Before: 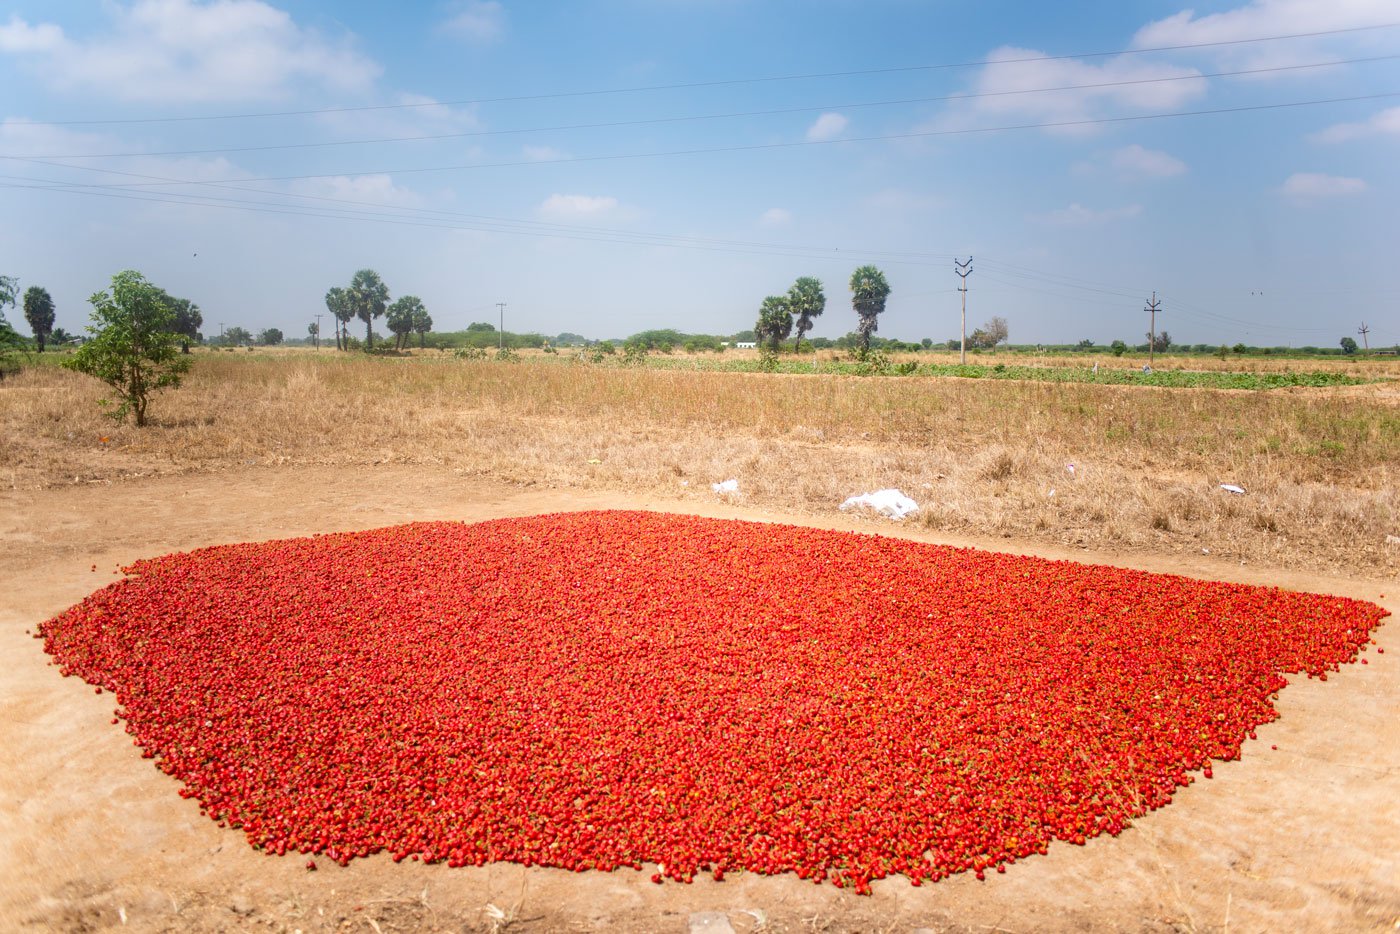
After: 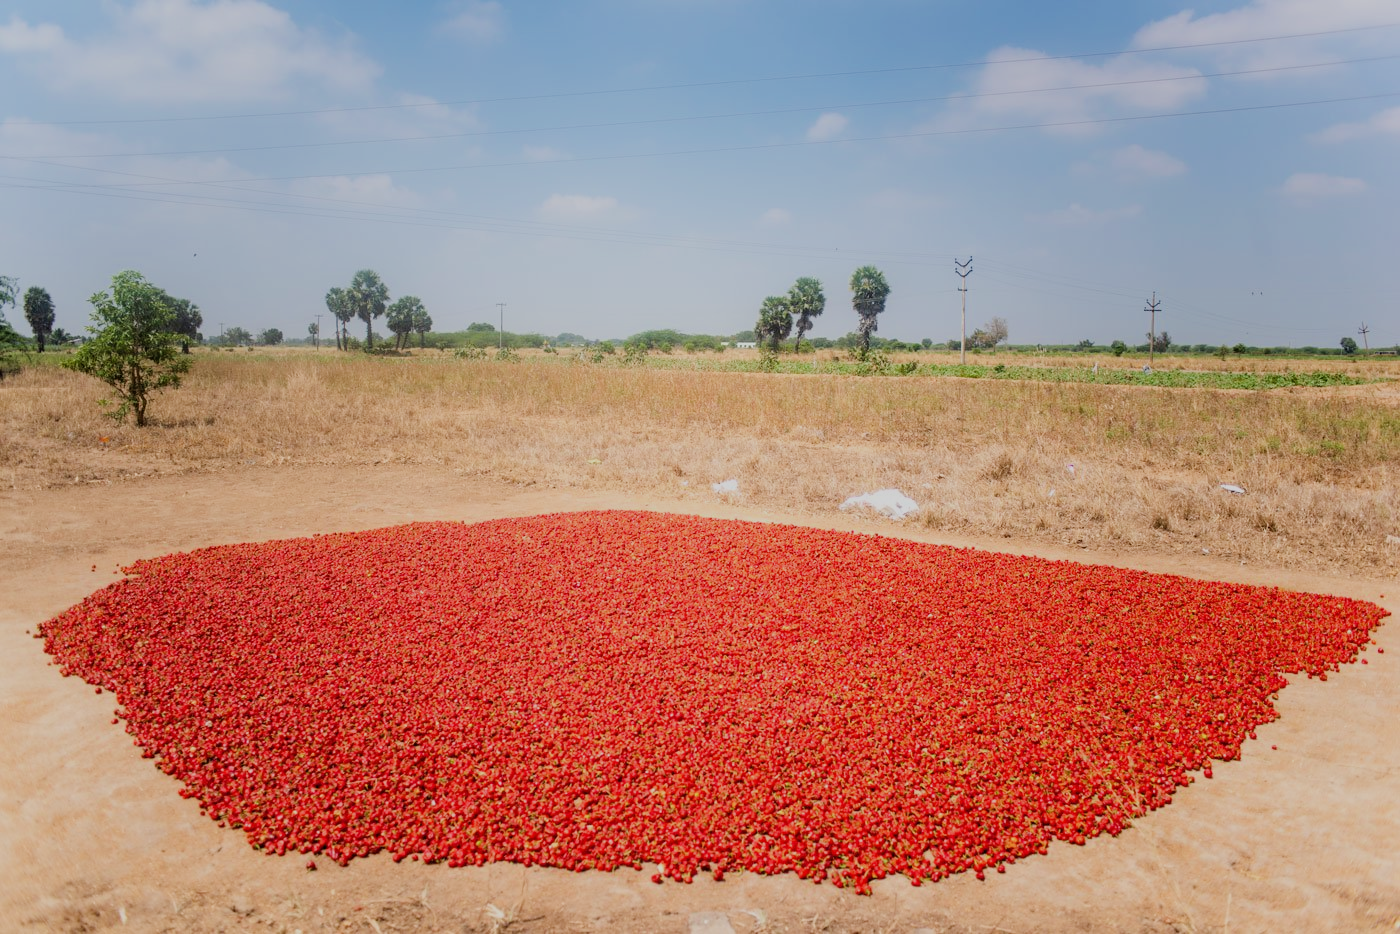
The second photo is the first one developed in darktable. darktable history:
filmic rgb: black relative exposure -7.36 EV, white relative exposure 5.05 EV, hardness 3.22
exposure: compensate exposure bias true, compensate highlight preservation false
